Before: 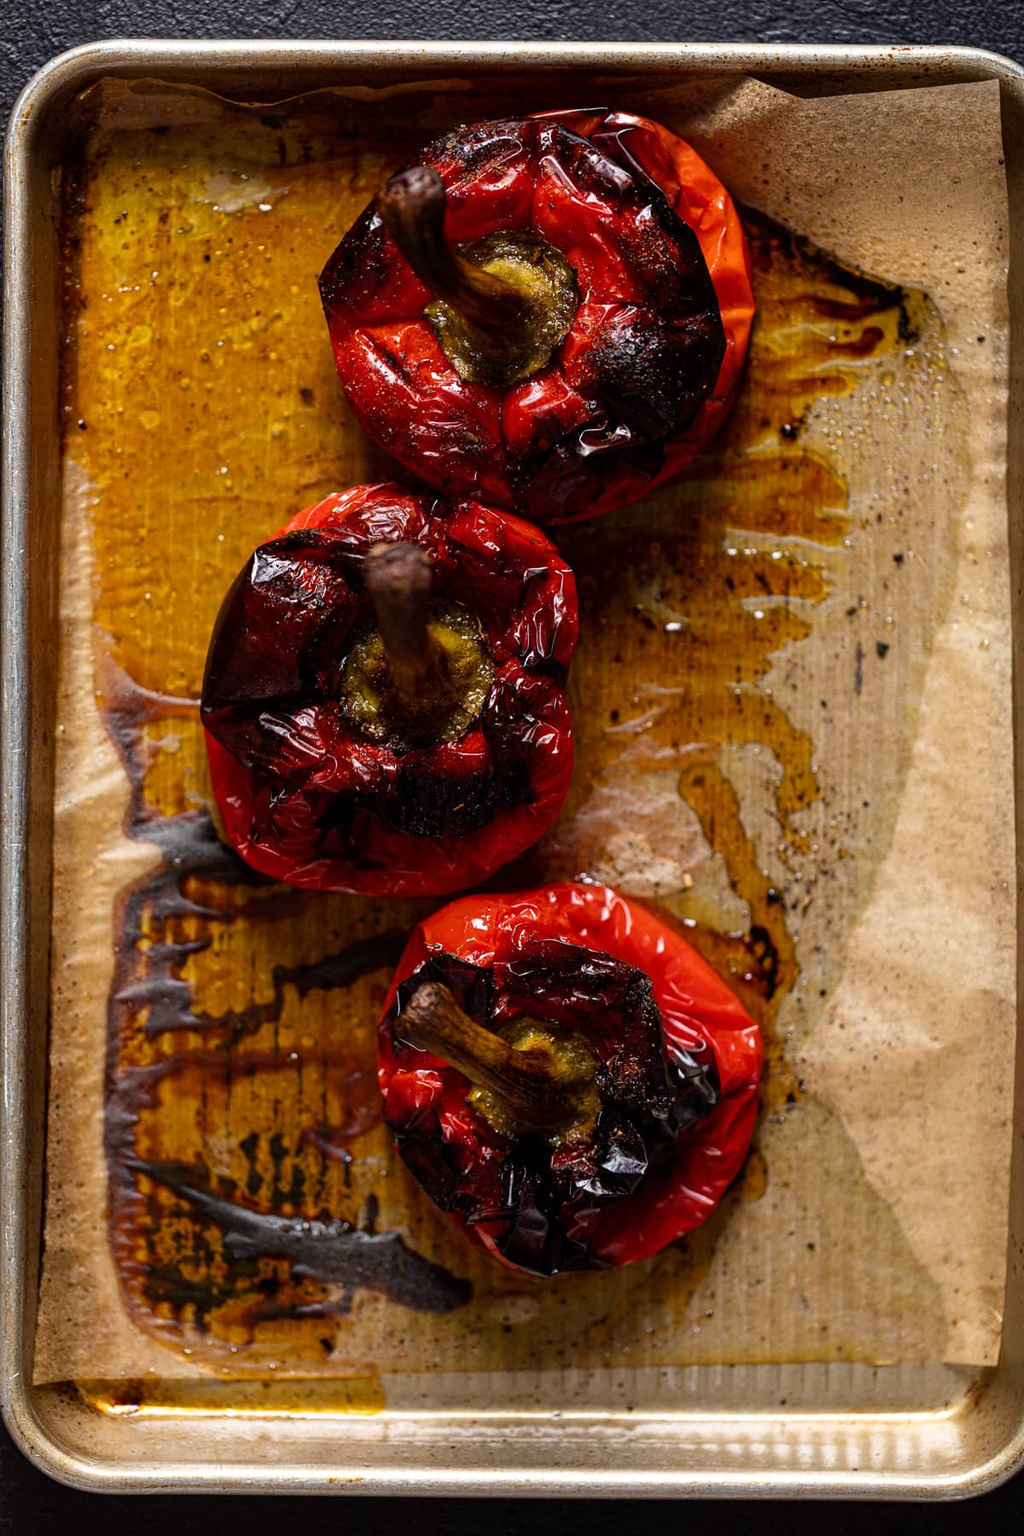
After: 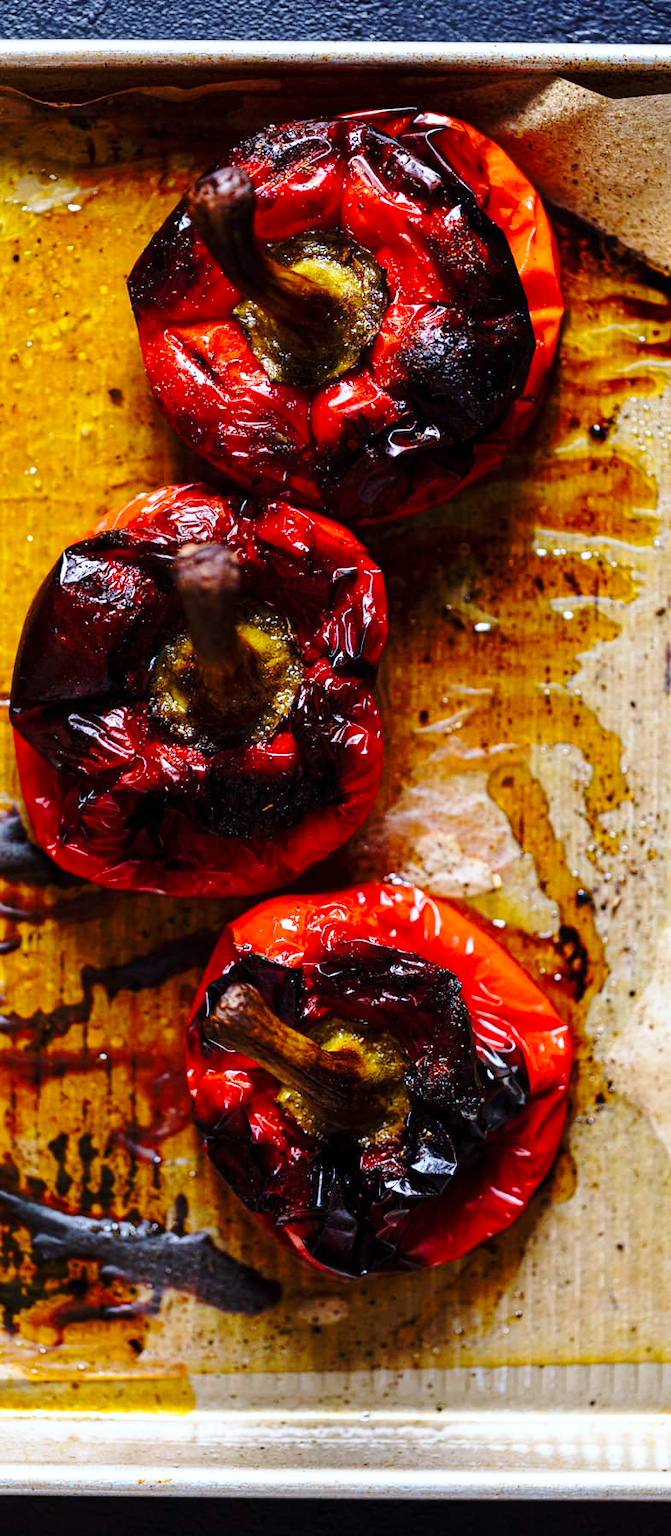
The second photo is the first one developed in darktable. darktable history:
color calibration: output colorfulness [0, 0.315, 0, 0], illuminant custom, x 0.388, y 0.387, temperature 3838.17 K
base curve: curves: ch0 [(0, 0) (0.032, 0.037) (0.105, 0.228) (0.435, 0.76) (0.856, 0.983) (1, 1)], preserve colors none
crop and rotate: left 18.743%, right 15.72%
